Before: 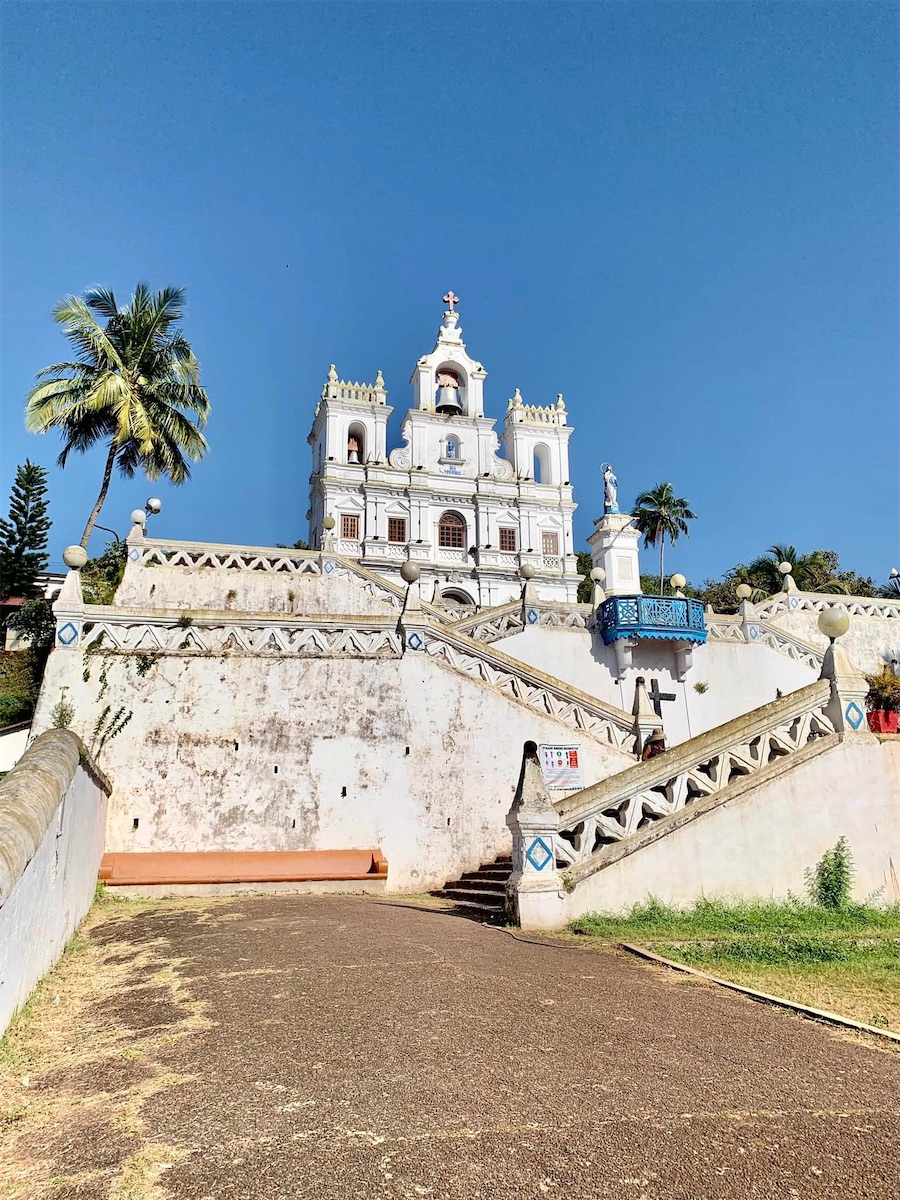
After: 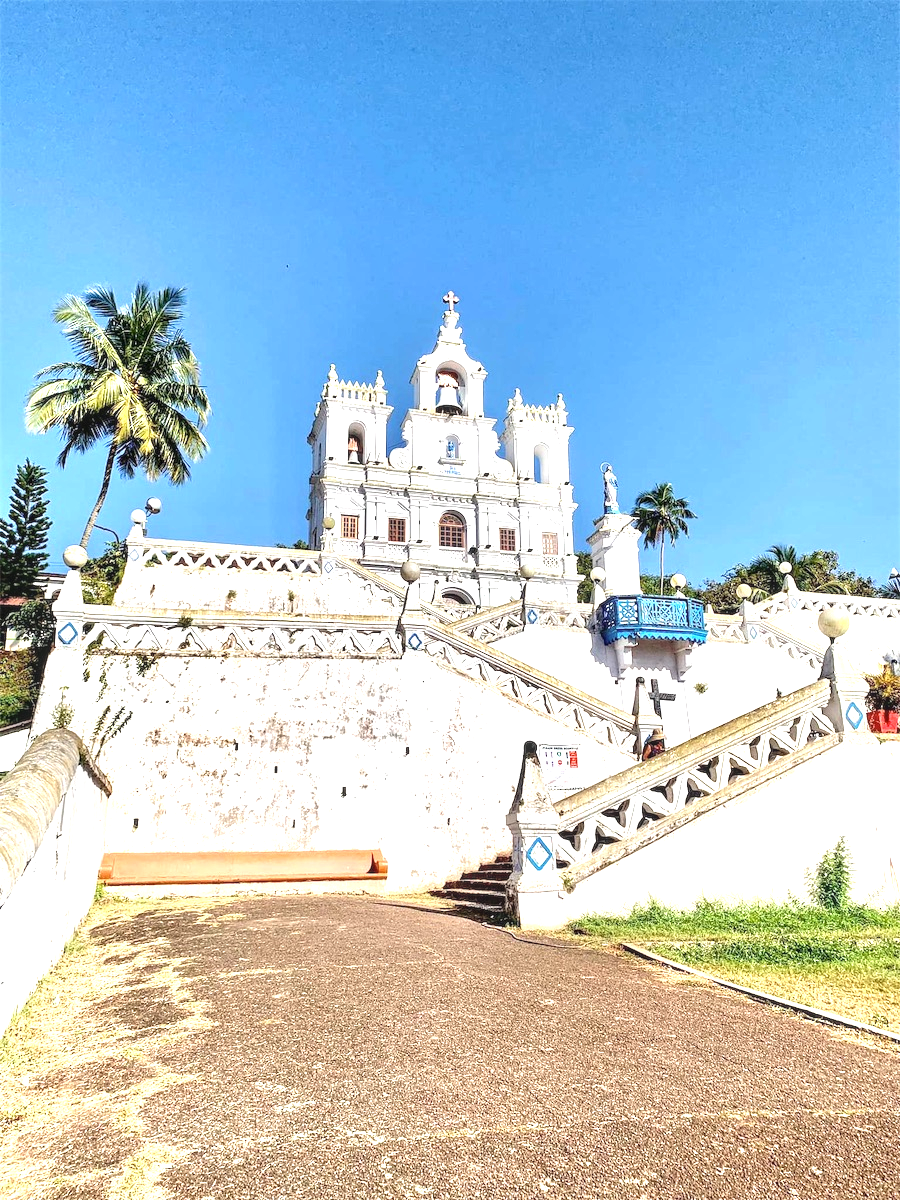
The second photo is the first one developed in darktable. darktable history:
local contrast: on, module defaults
exposure: exposure 1 EV, compensate highlight preservation false
